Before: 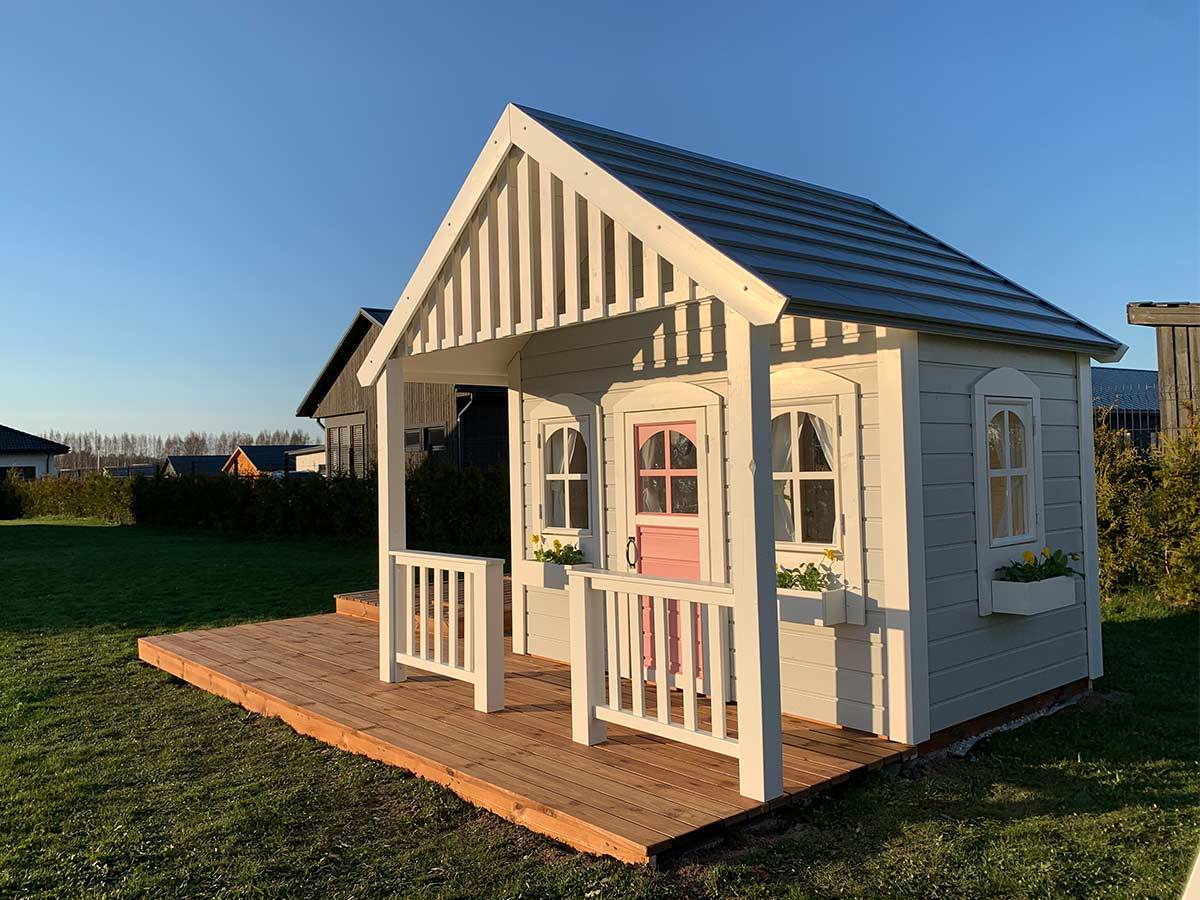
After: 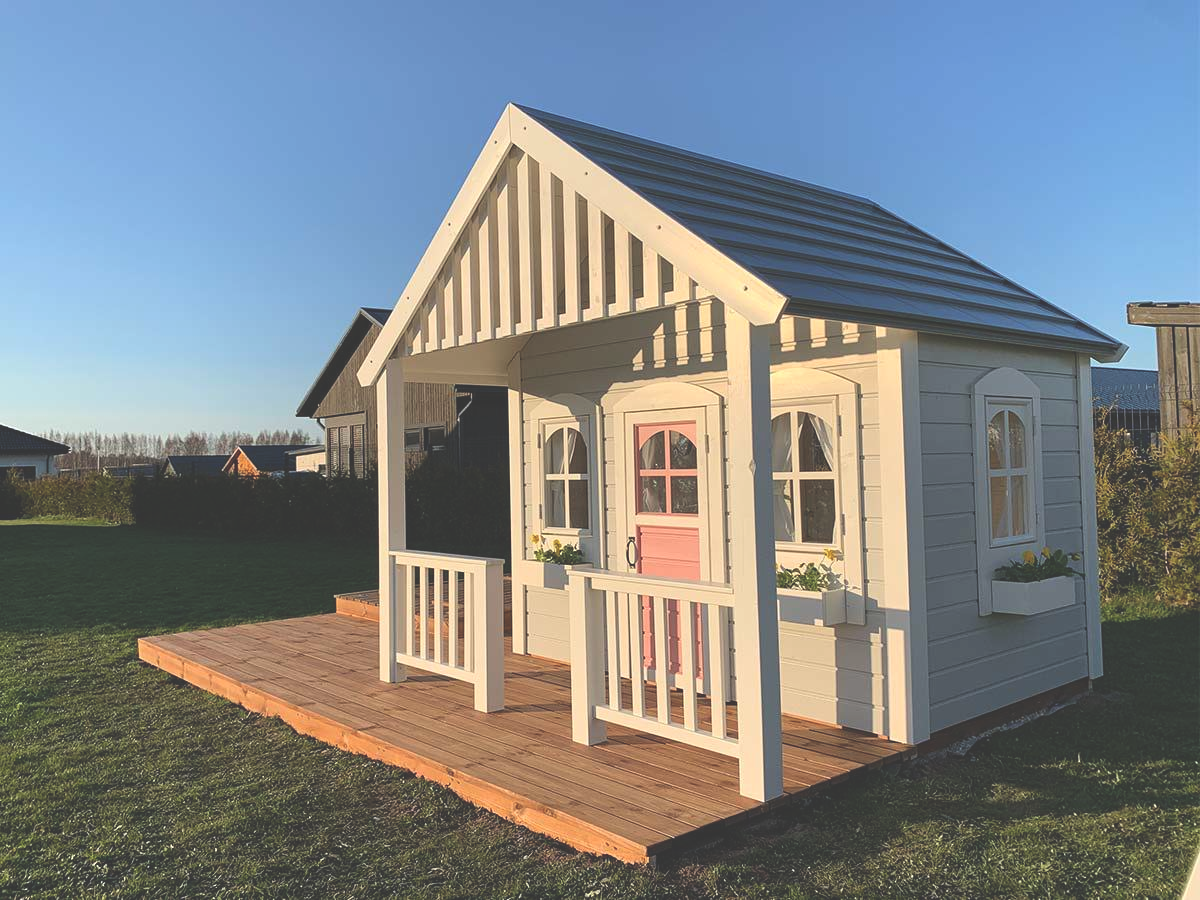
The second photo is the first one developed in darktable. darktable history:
exposure: black level correction -0.027, compensate highlight preservation false
contrast brightness saturation: contrast 0.054, brightness 0.067, saturation 0.008
